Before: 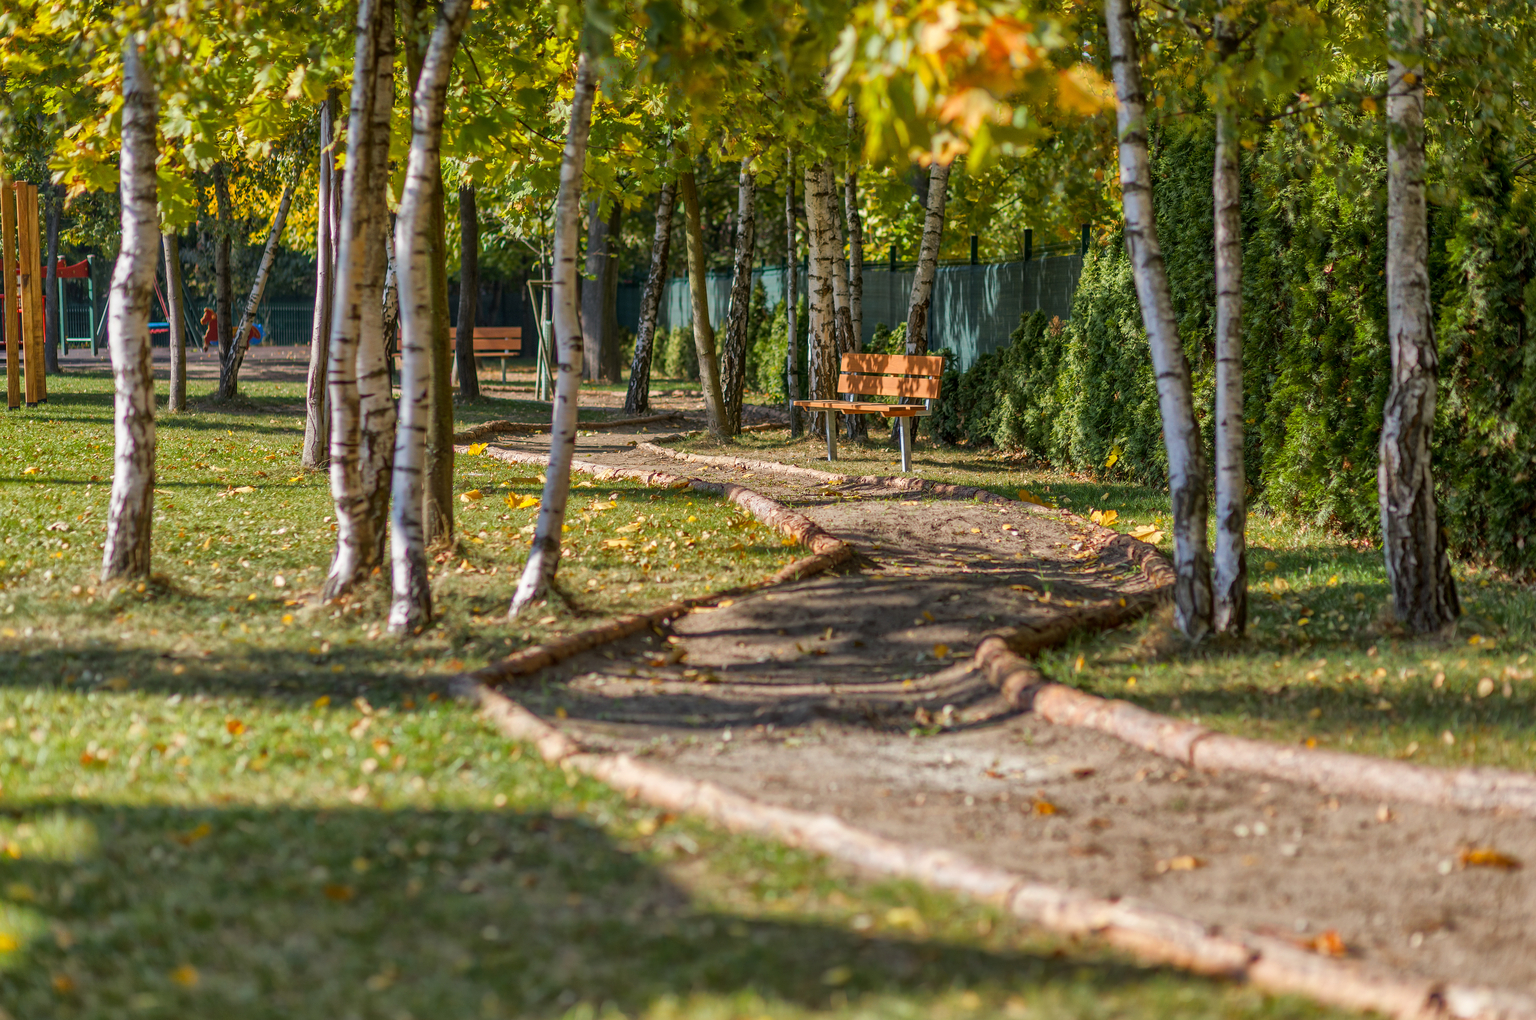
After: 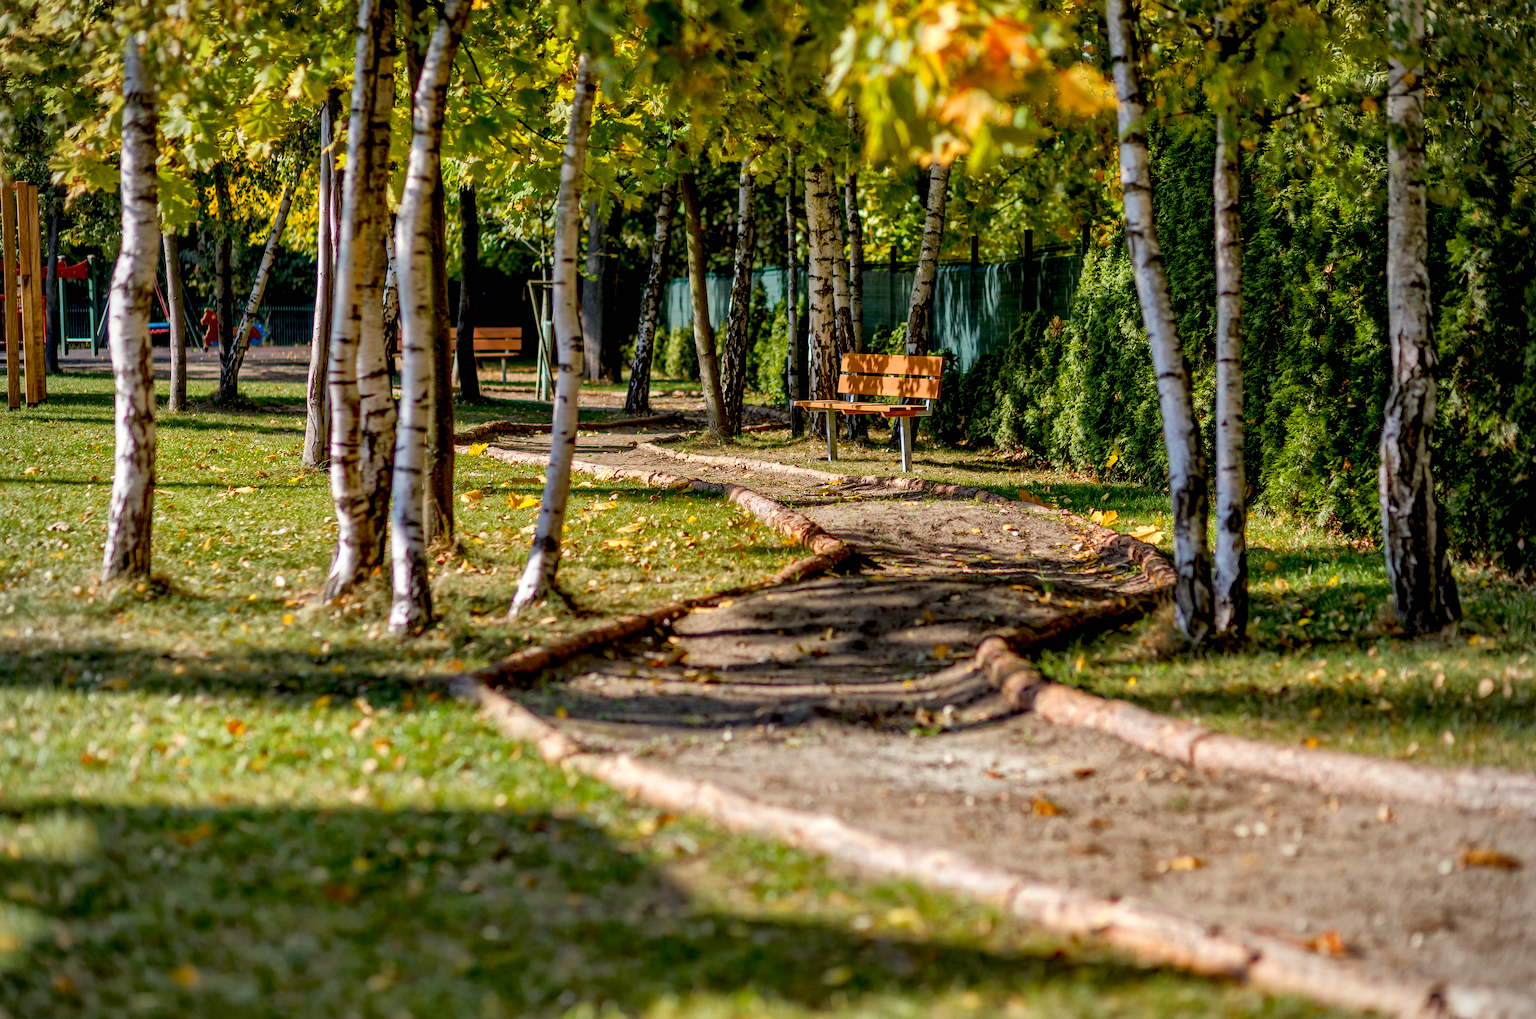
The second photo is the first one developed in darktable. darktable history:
exposure: black level correction 0.025, exposure 0.182 EV, compensate highlight preservation false
vignetting: fall-off radius 60.92%
